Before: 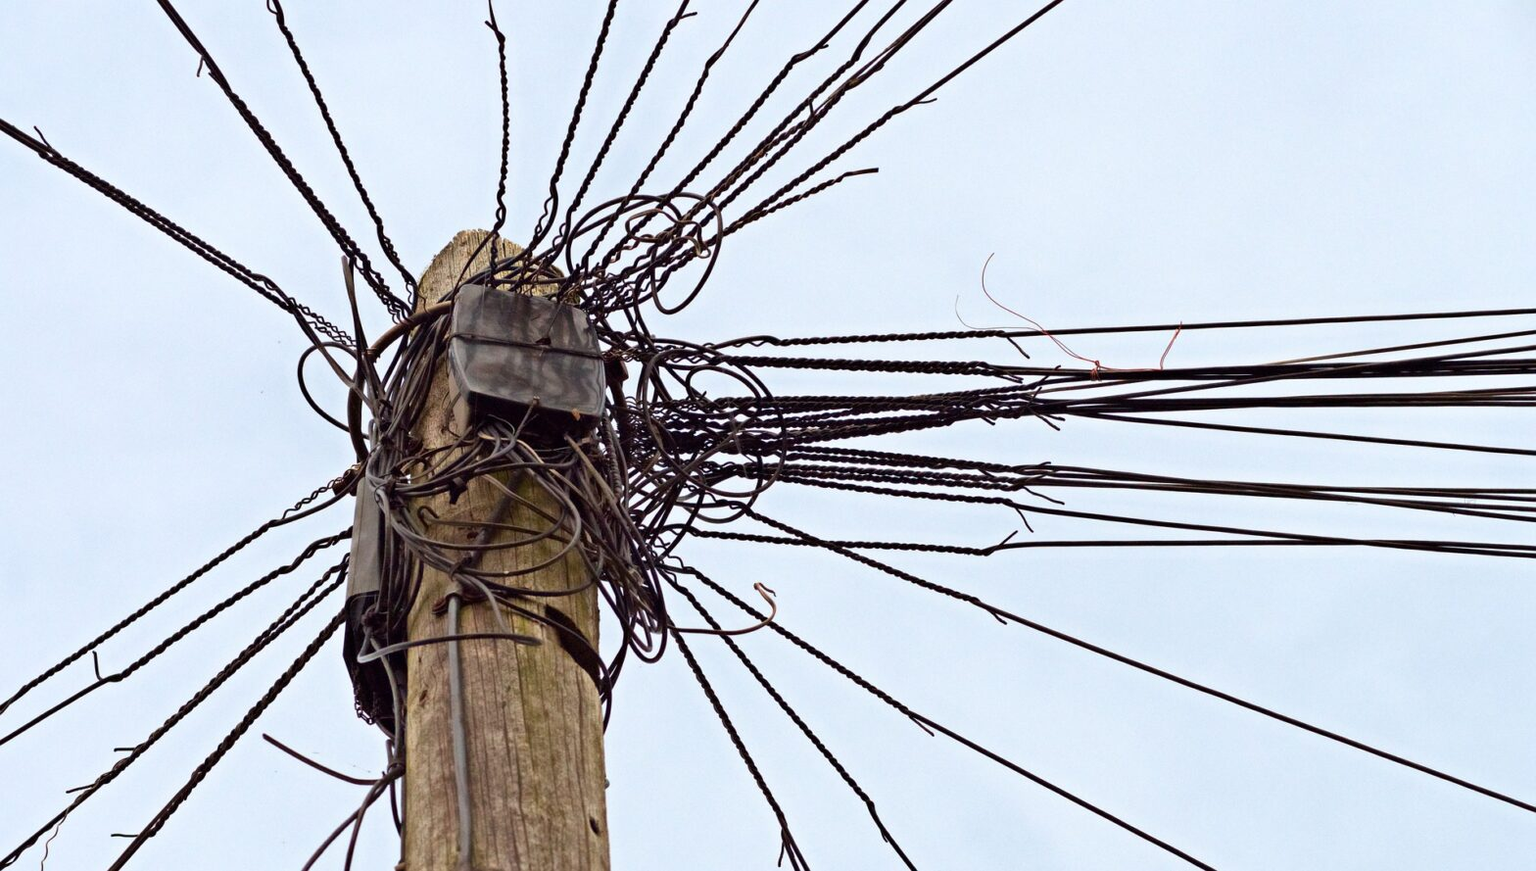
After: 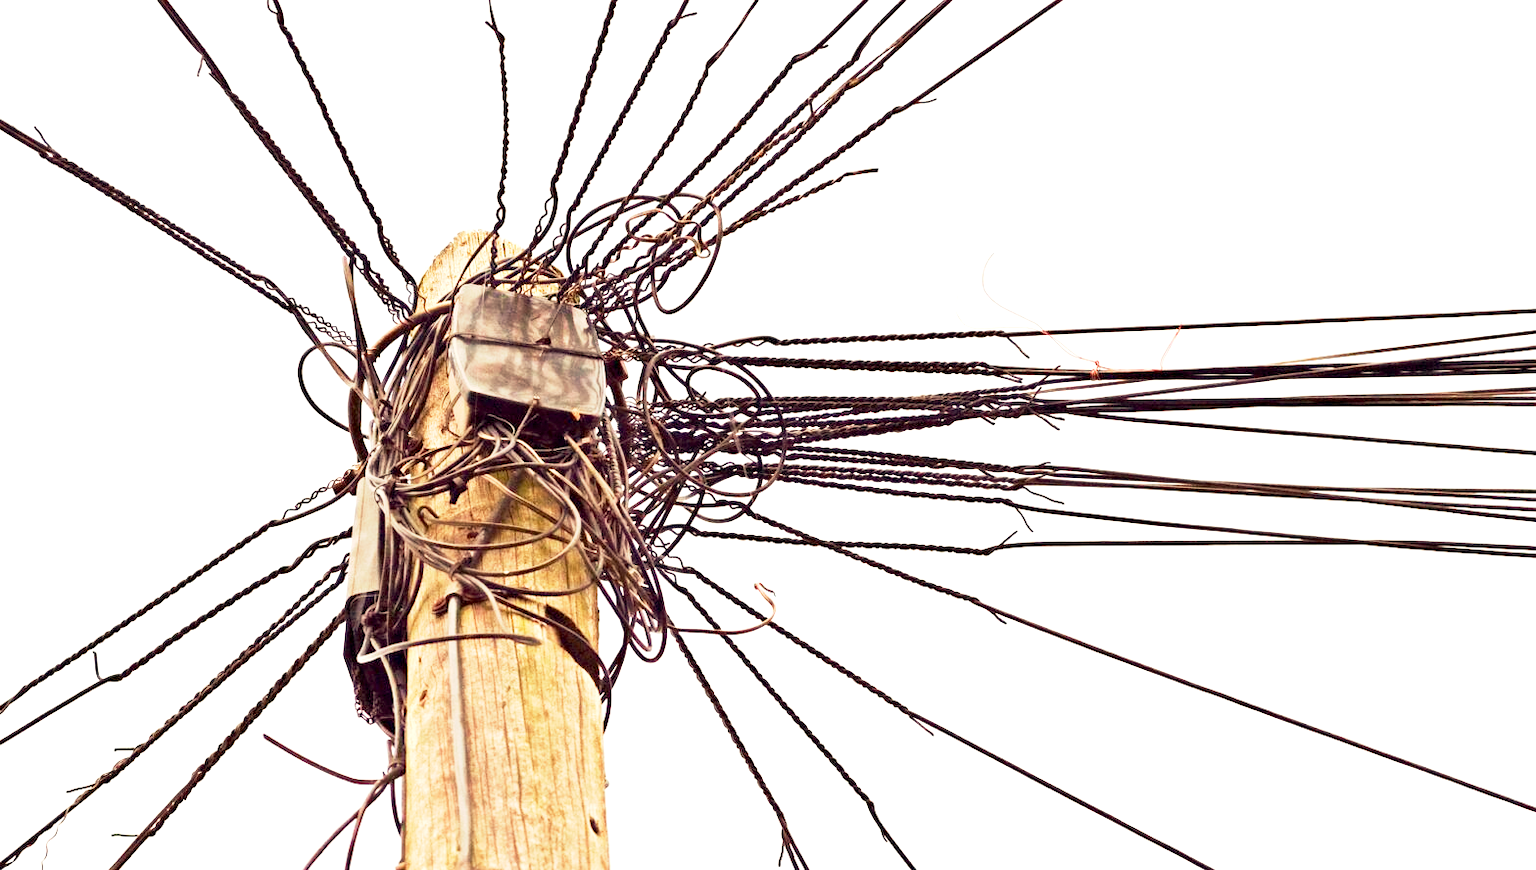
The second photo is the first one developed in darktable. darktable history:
exposure: black level correction 0.001, exposure 1.84 EV, compensate highlight preservation false
white balance: red 1.123, blue 0.83
base curve: curves: ch0 [(0, 0) (0.088, 0.125) (0.176, 0.251) (0.354, 0.501) (0.613, 0.749) (1, 0.877)], preserve colors none
